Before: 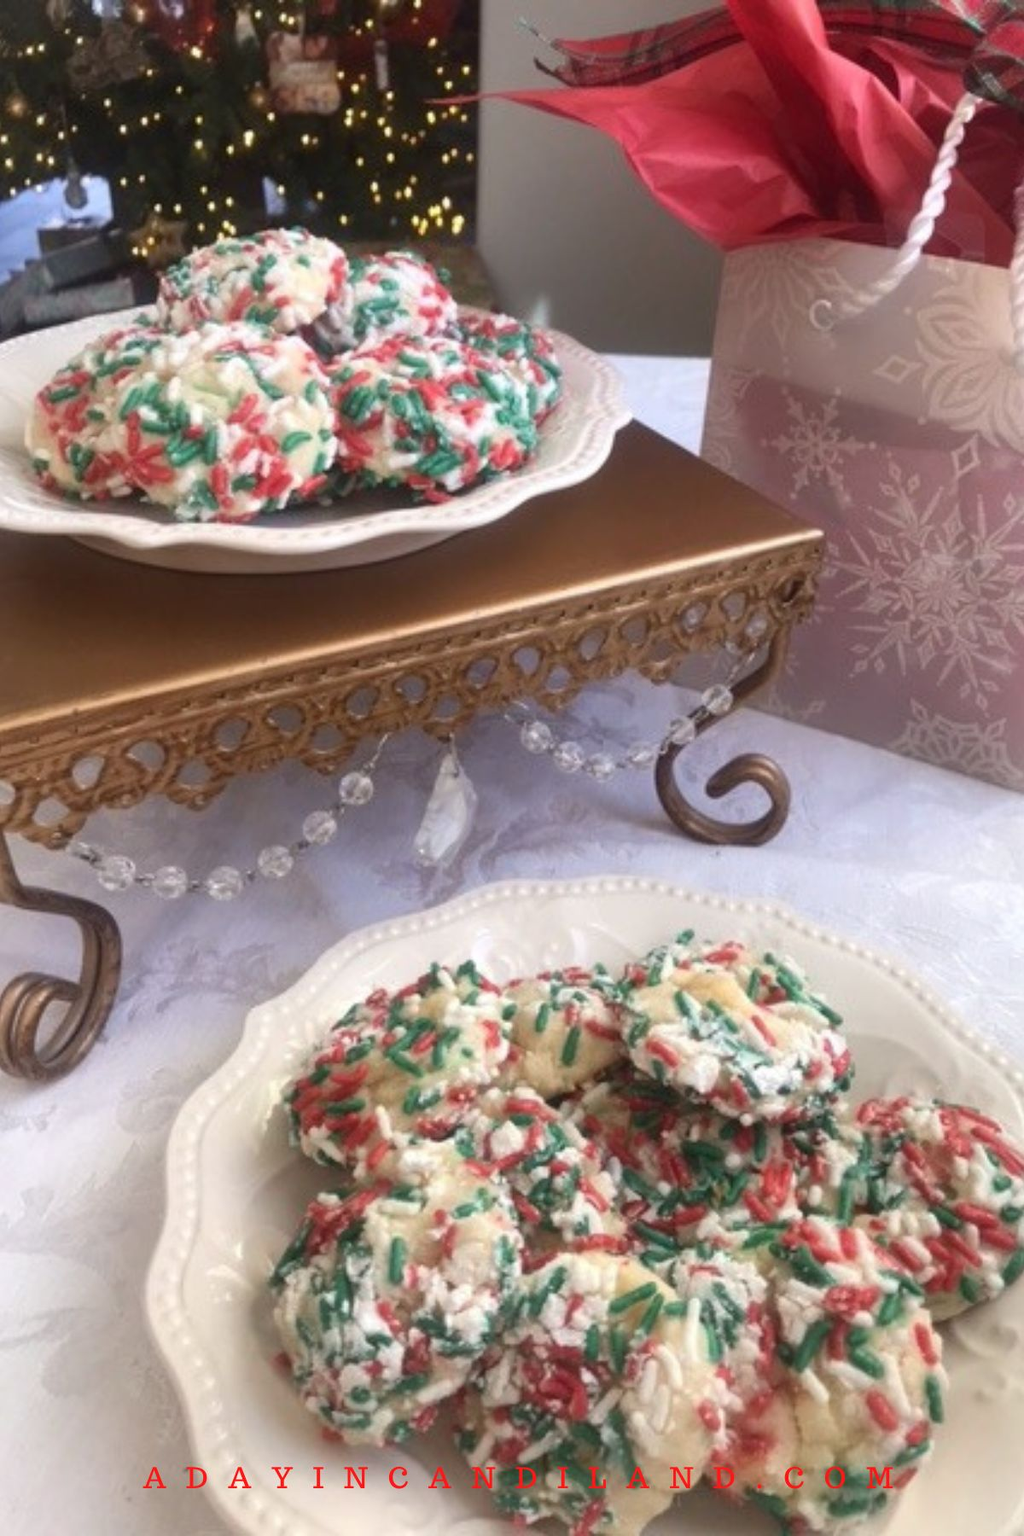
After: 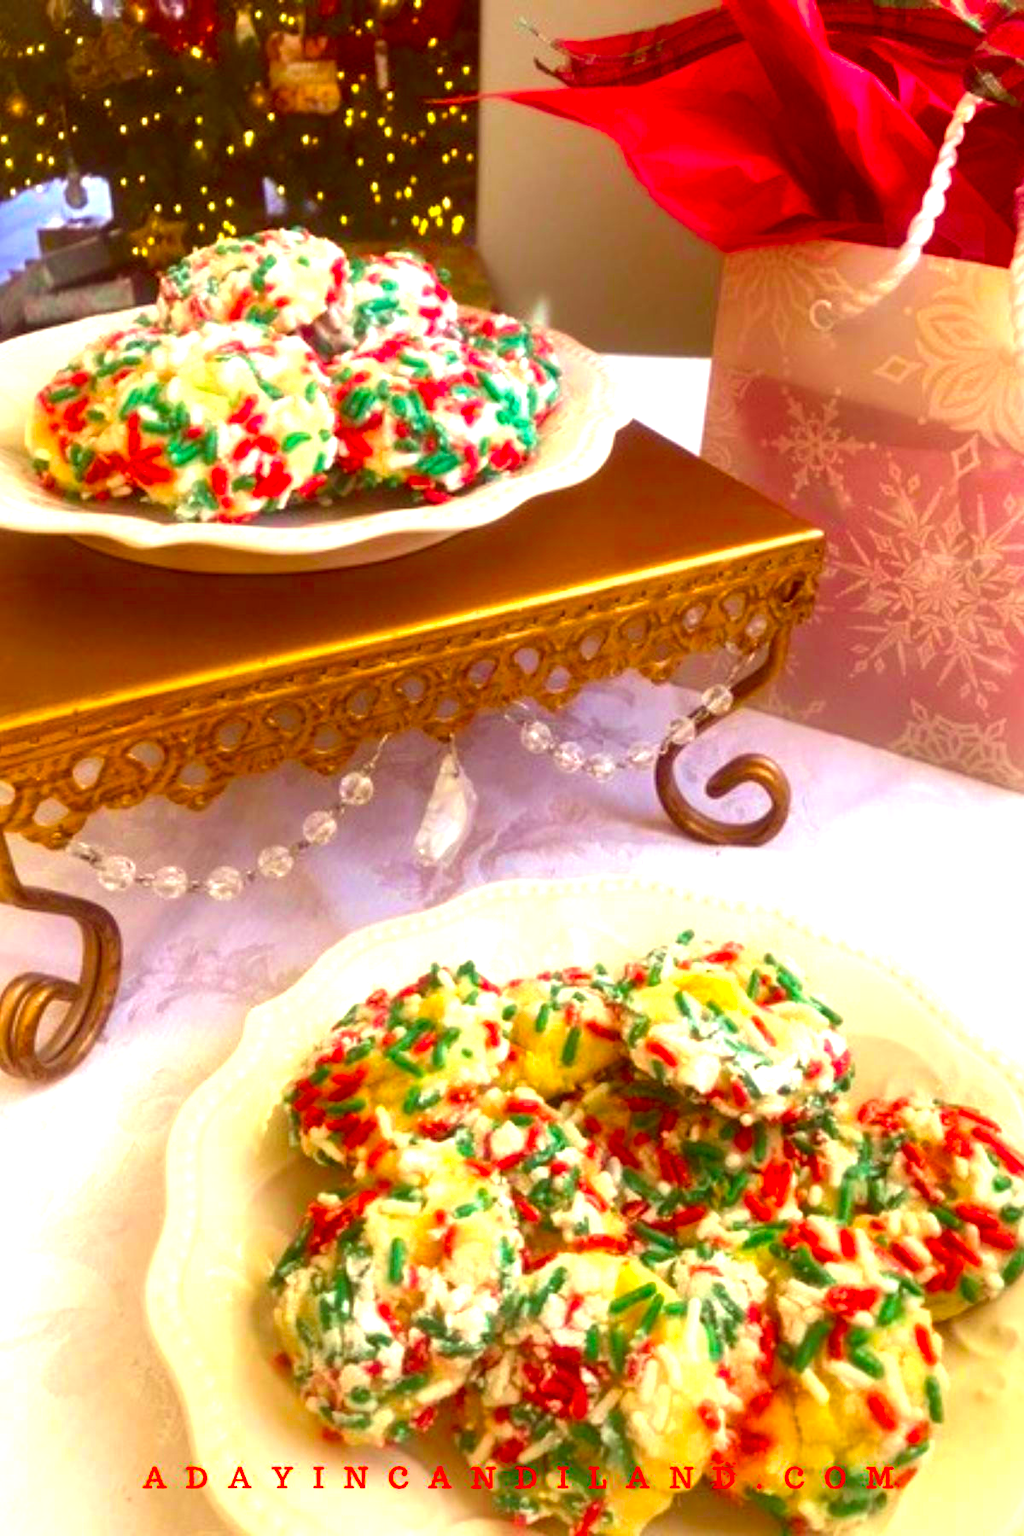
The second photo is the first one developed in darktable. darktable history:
color balance rgb: linear chroma grading › global chroma 42%, perceptual saturation grading › global saturation 42%, perceptual brilliance grading › global brilliance 25%, global vibrance 33%
color correction: highlights a* 1.12, highlights b* 24.26, shadows a* 15.58, shadows b* 24.26
